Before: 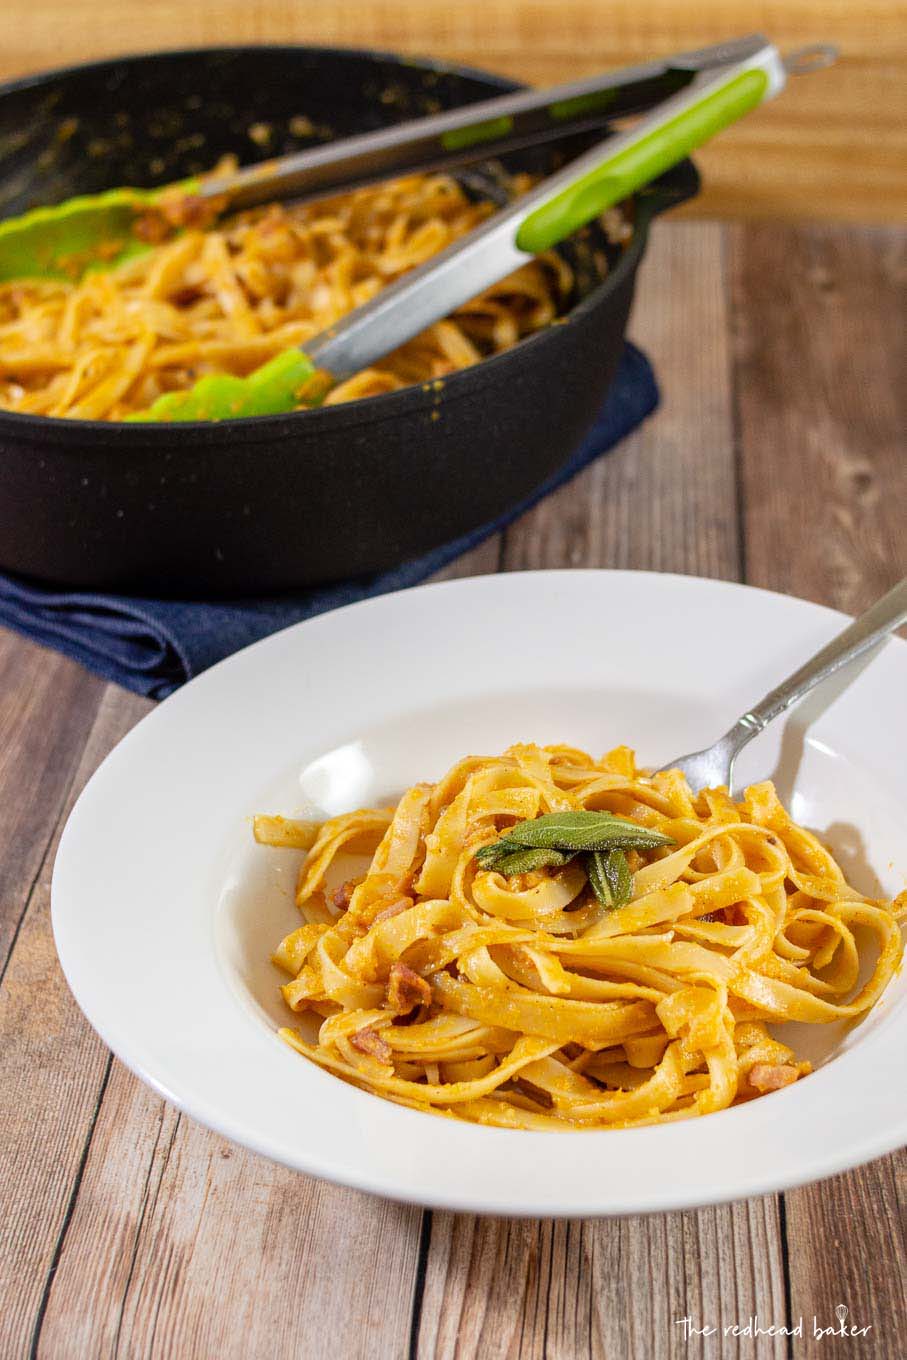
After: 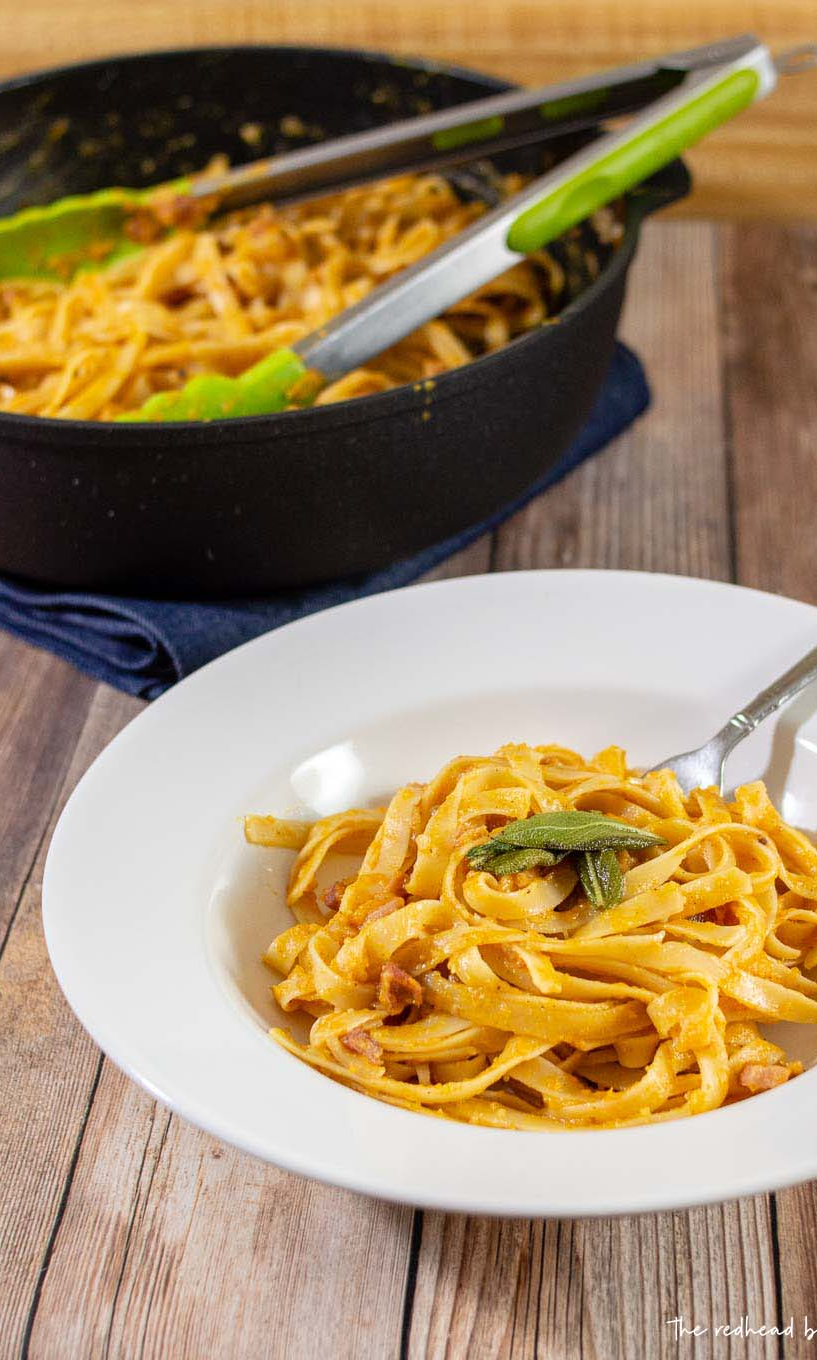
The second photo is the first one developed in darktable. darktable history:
tone equalizer: on, module defaults
crop and rotate: left 1.088%, right 8.807%
